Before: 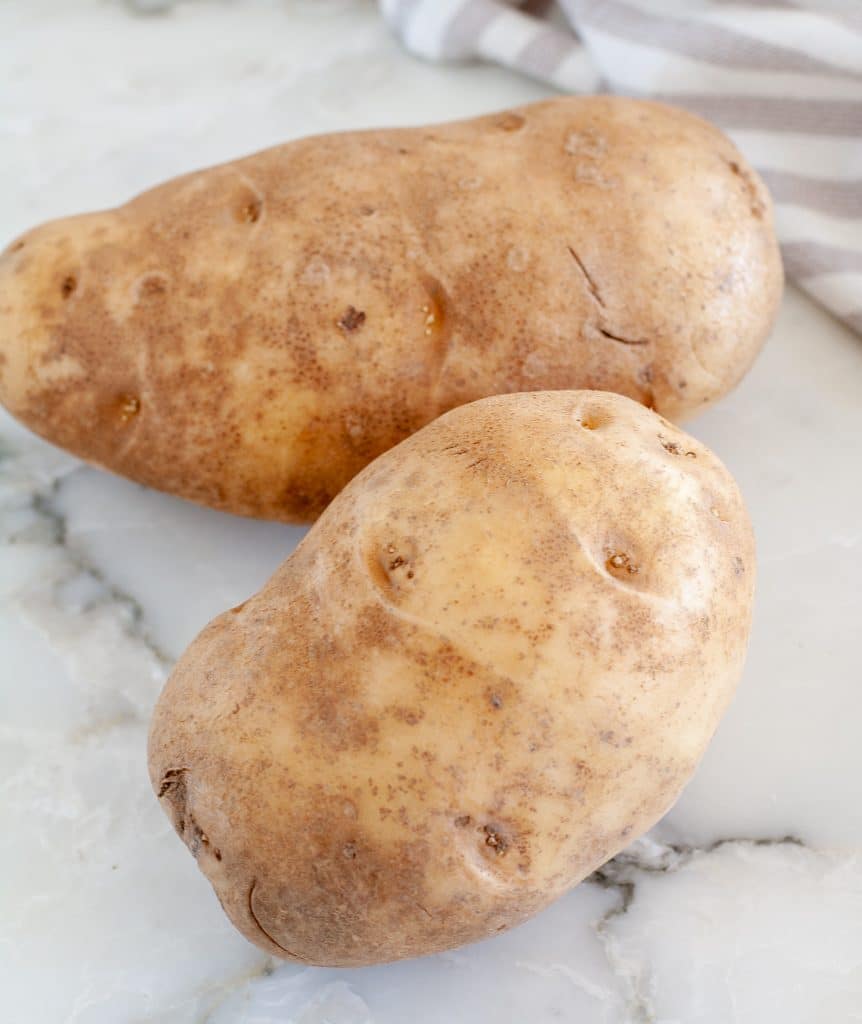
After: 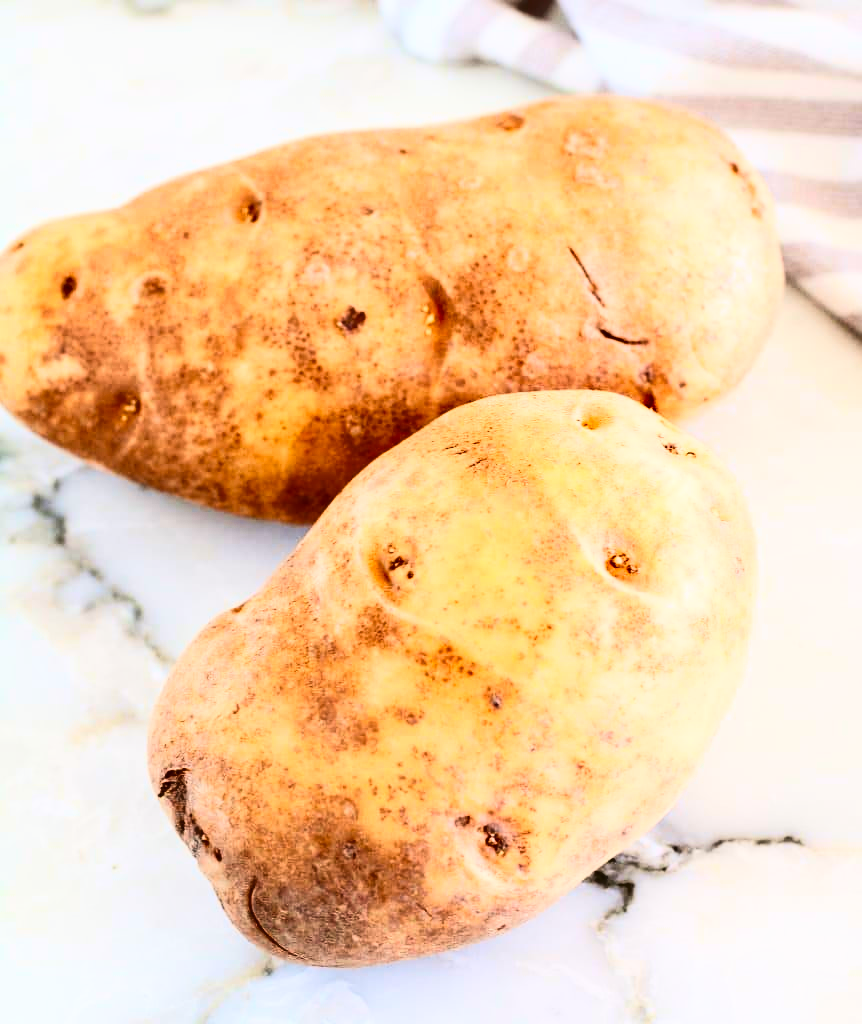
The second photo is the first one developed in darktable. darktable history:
shadows and highlights: shadows 52.45, soften with gaussian
tone curve: curves: ch0 [(0, 0.024) (0.119, 0.146) (0.474, 0.464) (0.718, 0.721) (0.817, 0.839) (1, 0.998)]; ch1 [(0, 0) (0.377, 0.416) (0.439, 0.451) (0.477, 0.477) (0.501, 0.504) (0.538, 0.544) (0.58, 0.602) (0.664, 0.676) (0.783, 0.804) (1, 1)]; ch2 [(0, 0) (0.38, 0.405) (0.463, 0.456) (0.498, 0.497) (0.524, 0.535) (0.578, 0.576) (0.648, 0.665) (1, 1)], color space Lab, independent channels, preserve colors none
base curve: curves: ch0 [(0, 0) (0.026, 0.03) (0.109, 0.232) (0.351, 0.748) (0.669, 0.968) (1, 1)]
